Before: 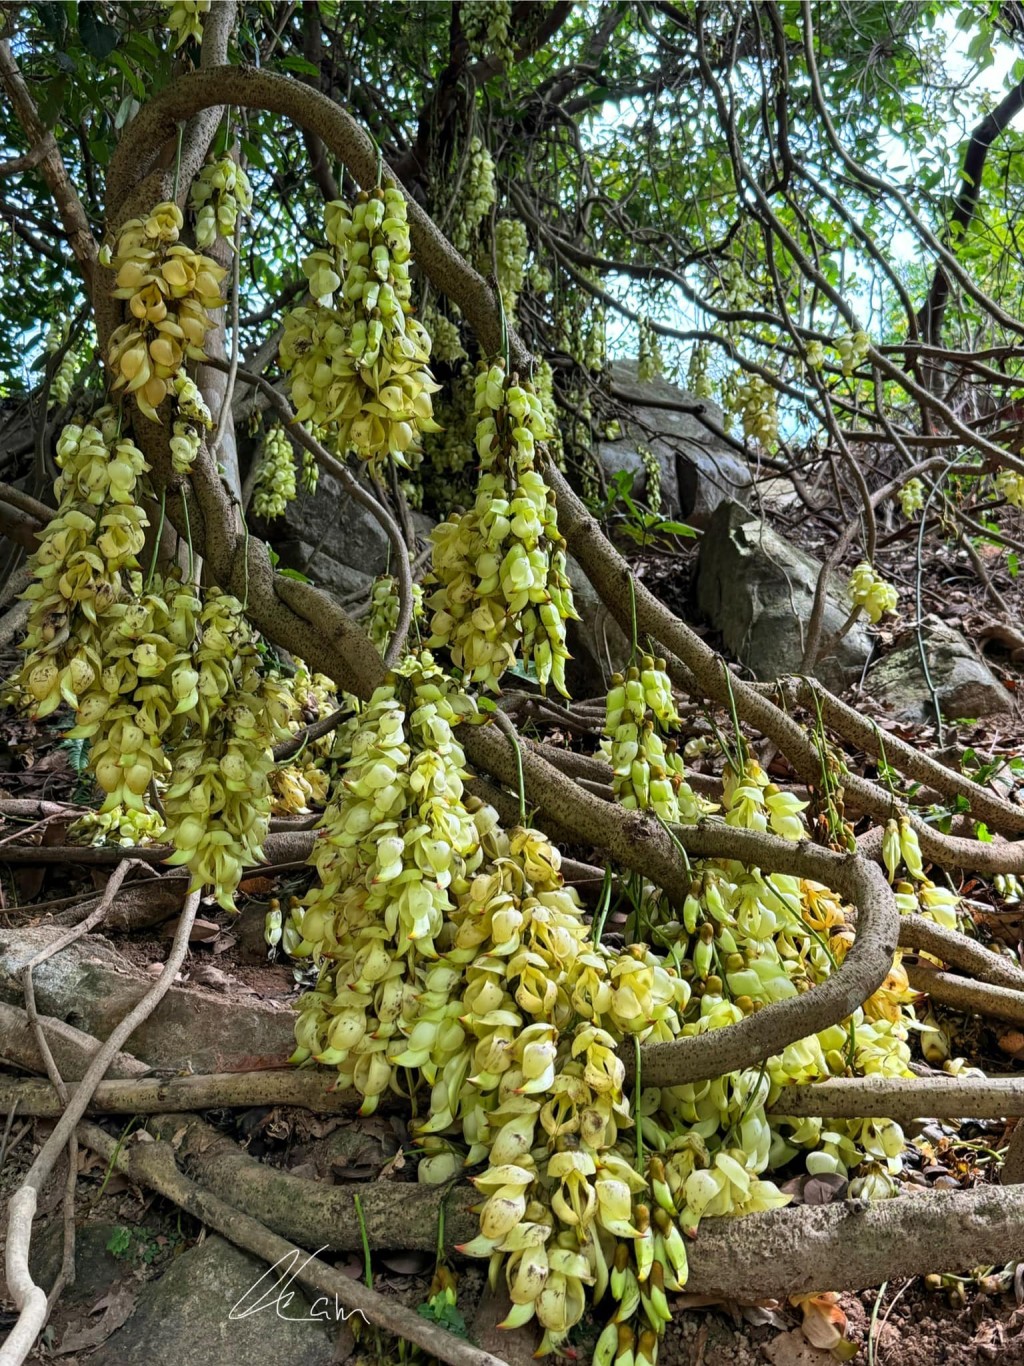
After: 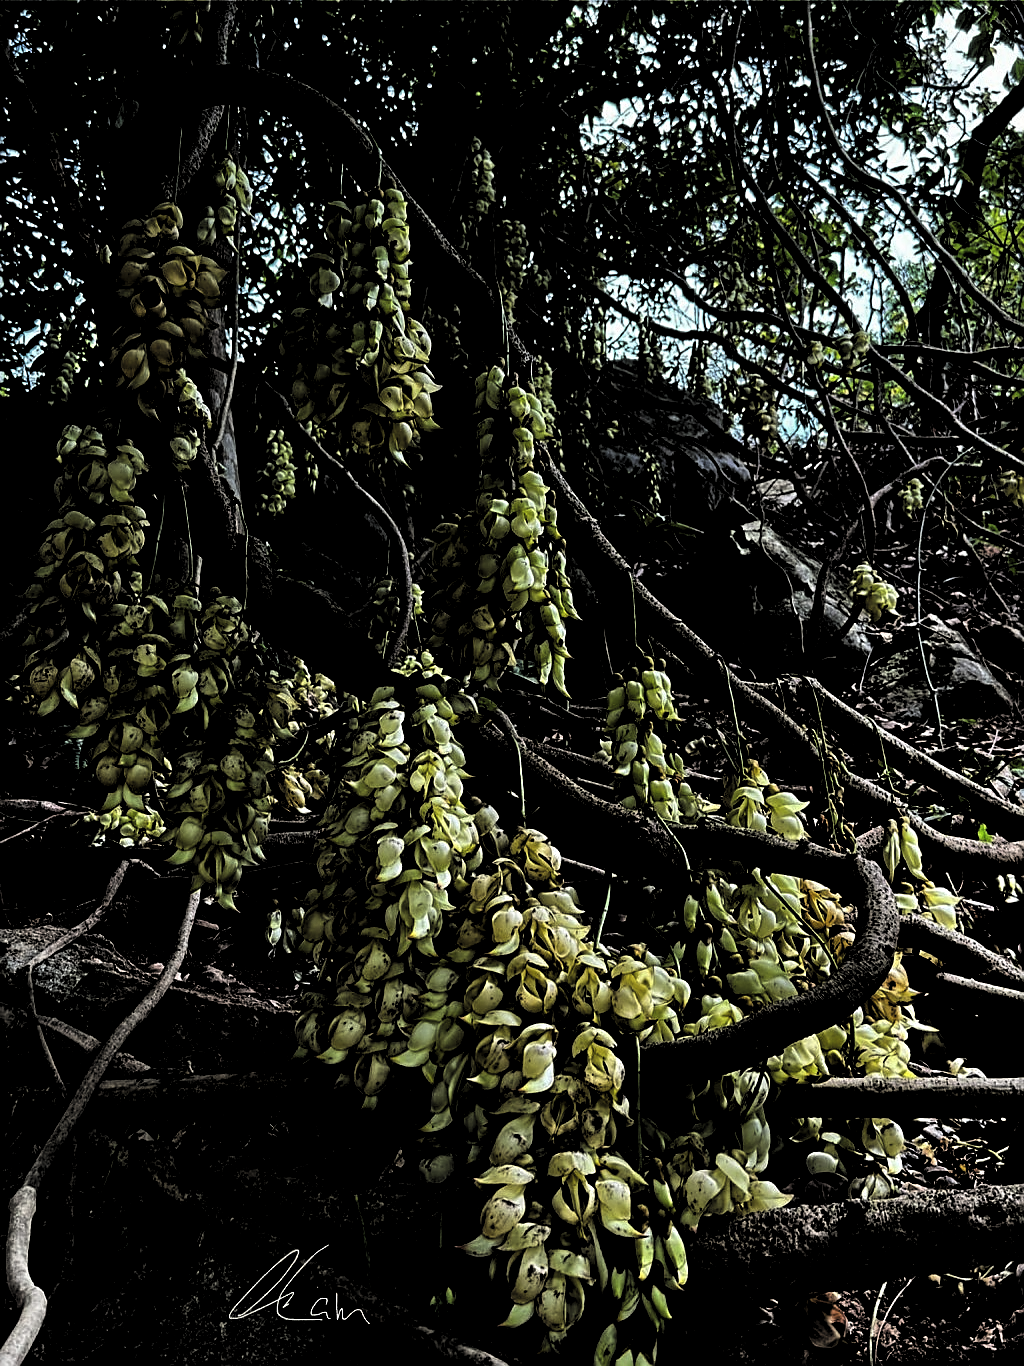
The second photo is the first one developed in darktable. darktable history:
levels: levels [0.514, 0.759, 1]
sharpen: on, module defaults
